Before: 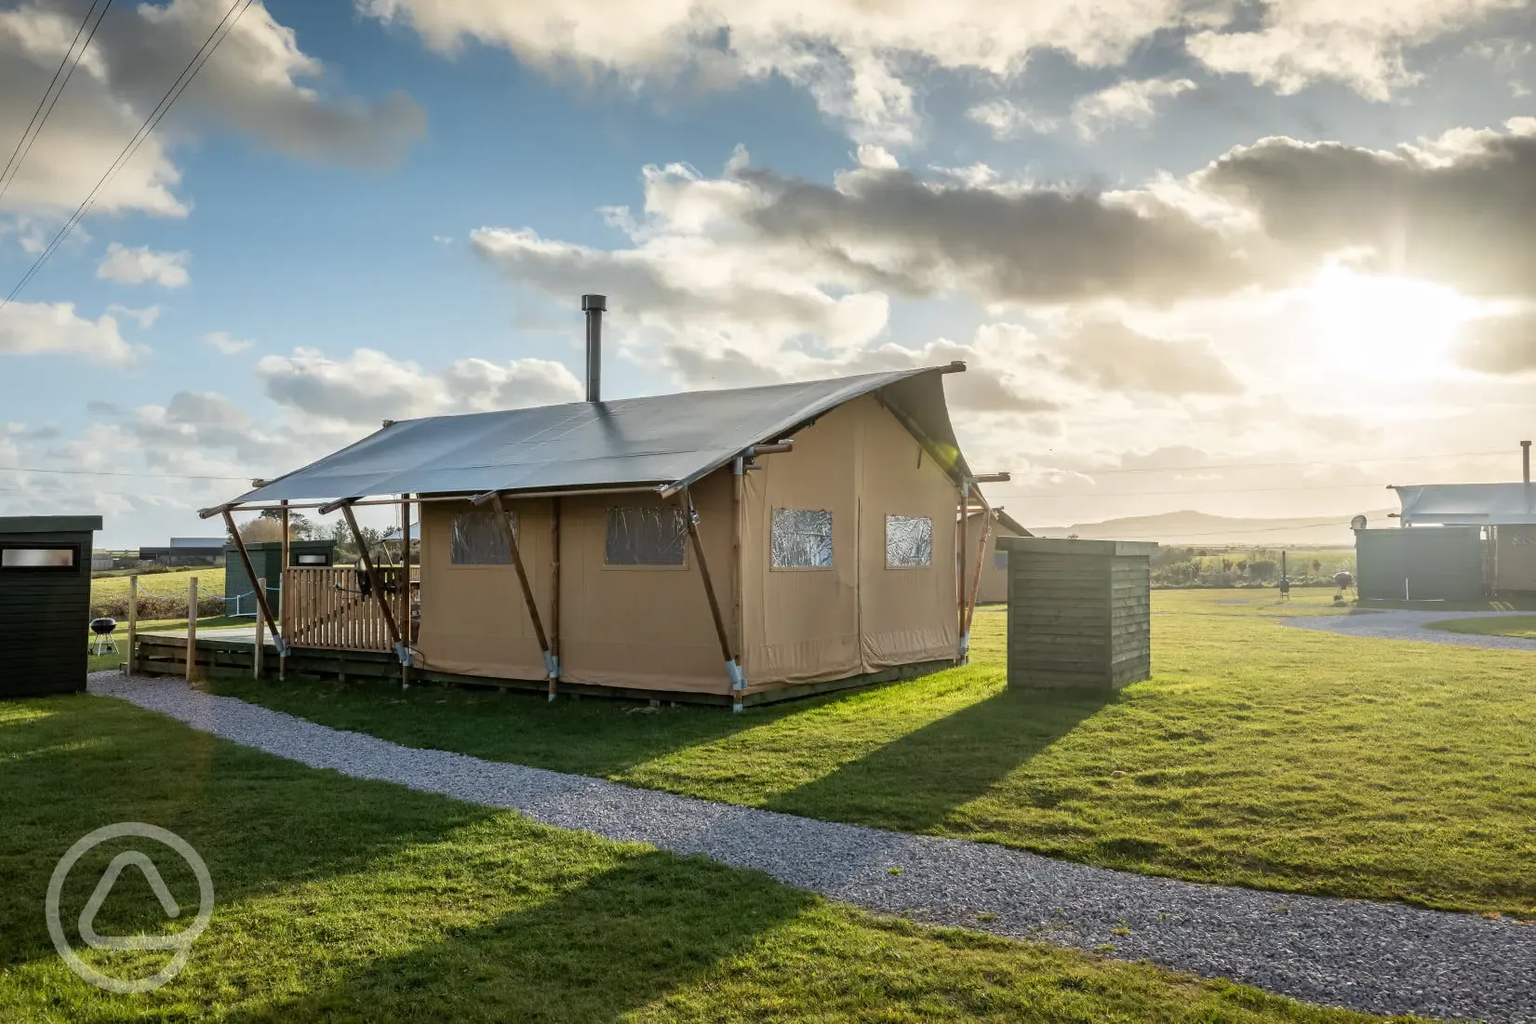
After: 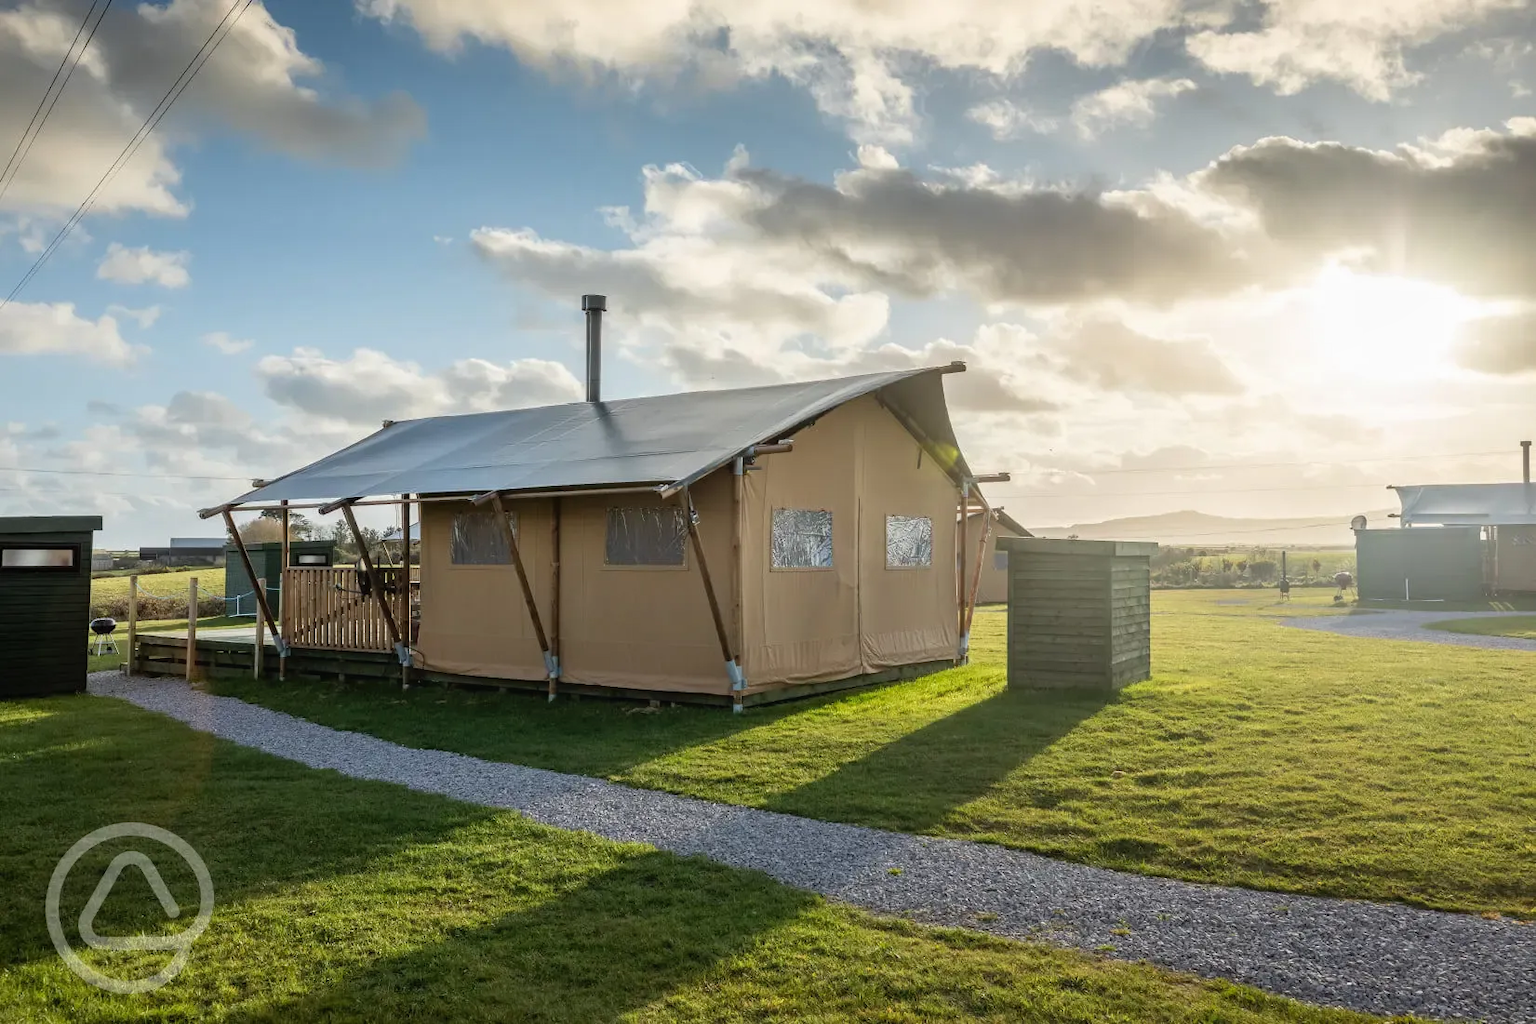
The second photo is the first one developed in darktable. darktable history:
local contrast: mode bilateral grid, contrast 99, coarseness 99, detail 89%, midtone range 0.2
